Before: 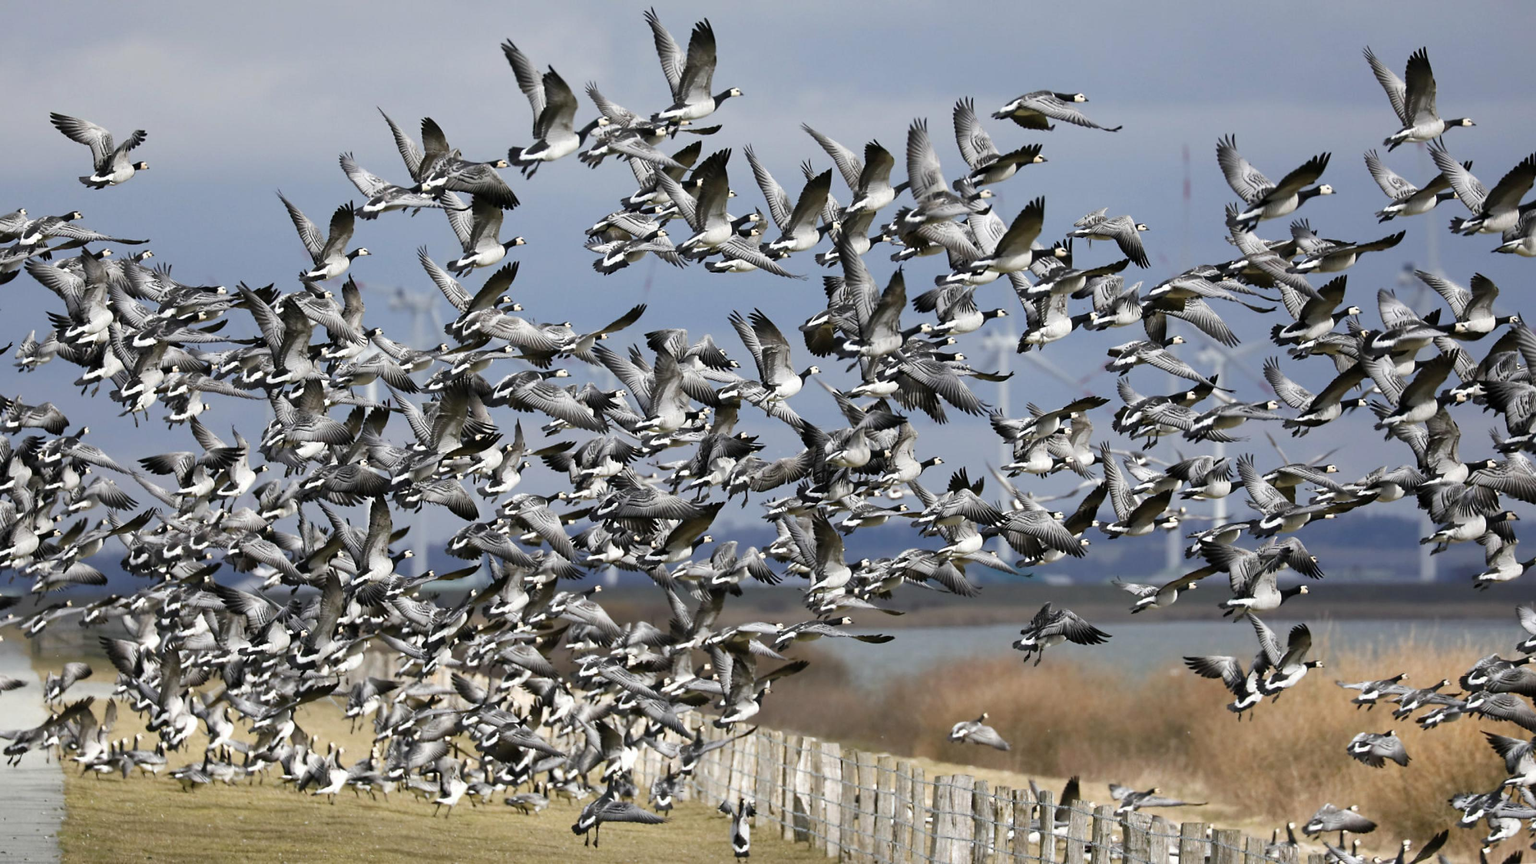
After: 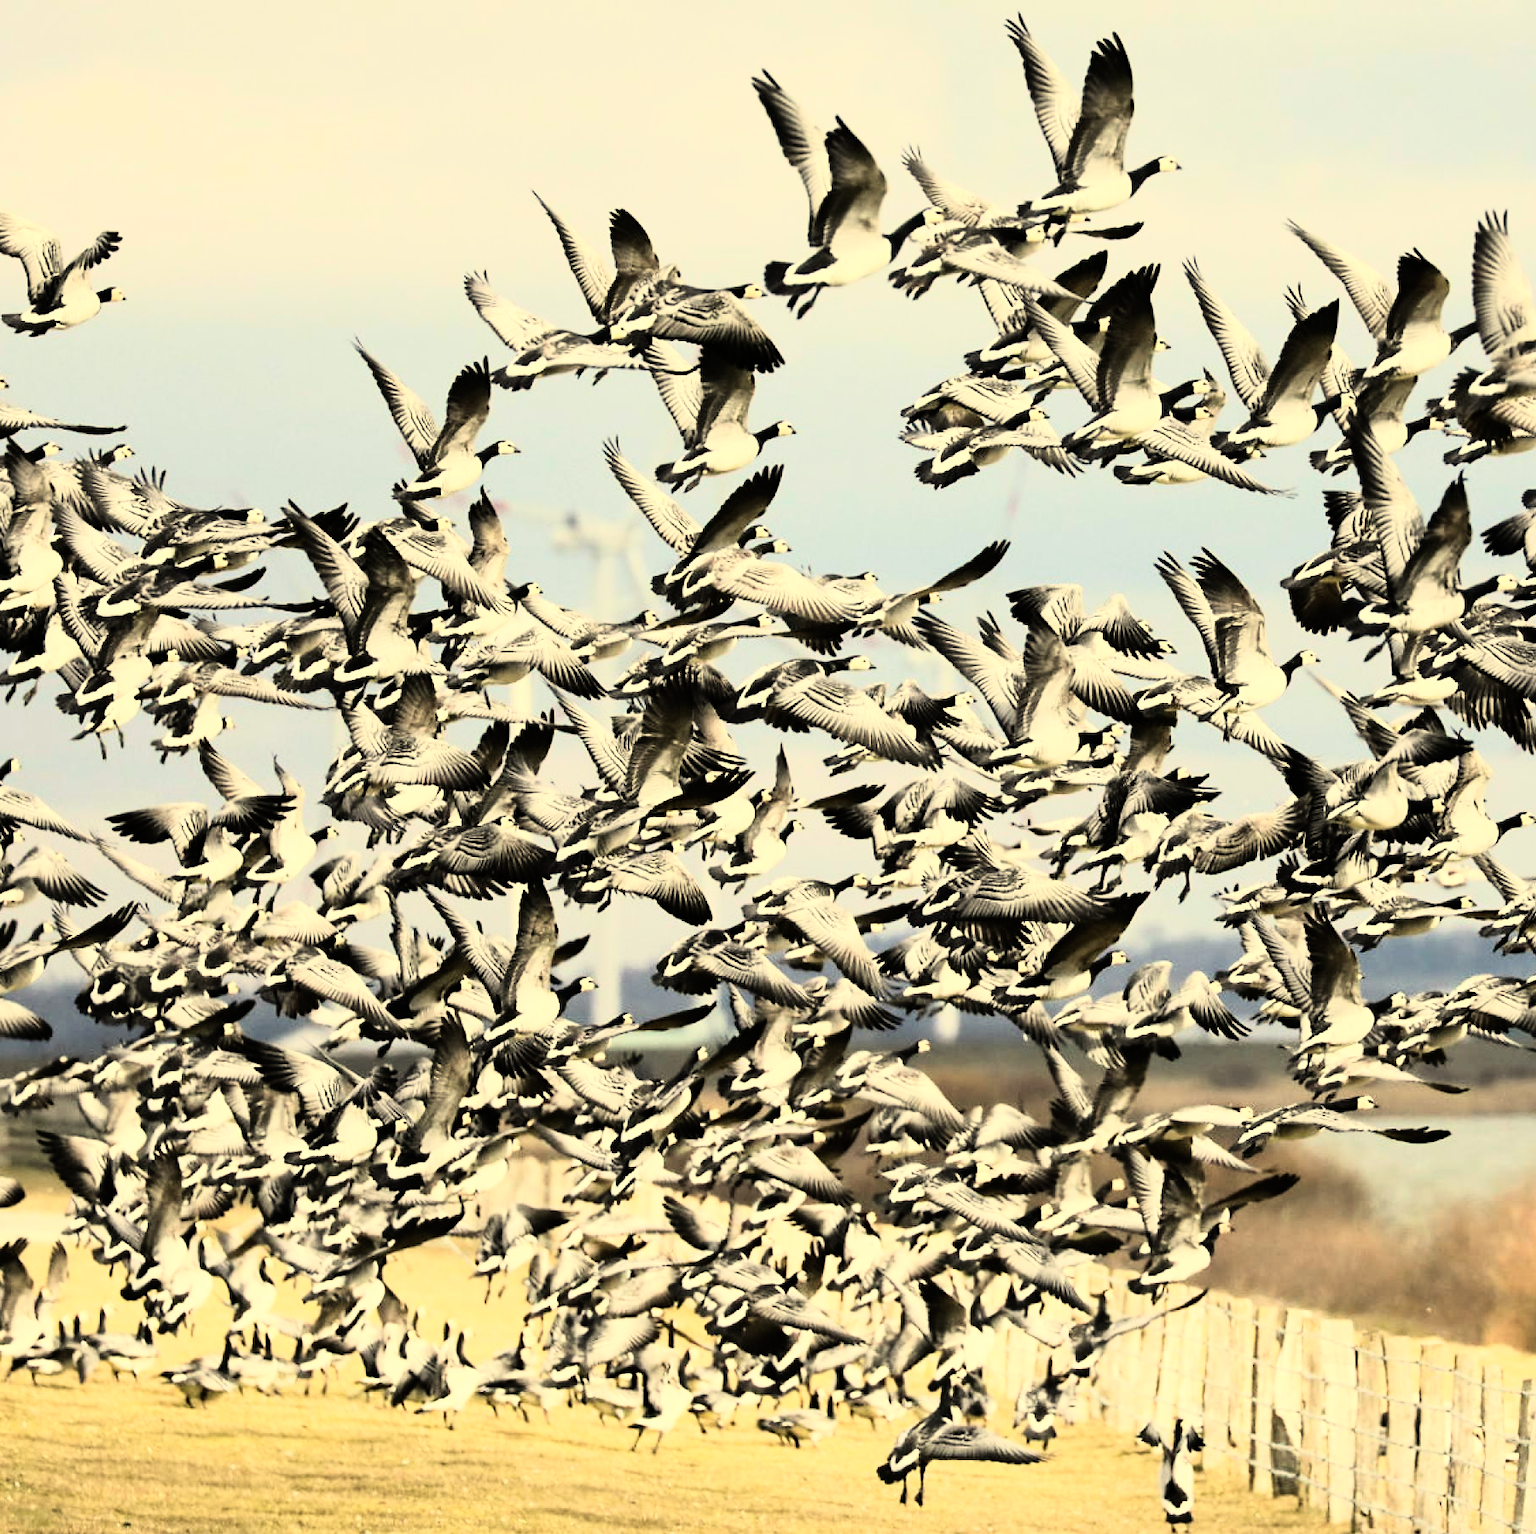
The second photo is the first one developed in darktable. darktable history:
crop: left 5.114%, right 38.589%
white balance: red 1.08, blue 0.791
rgb curve: curves: ch0 [(0, 0) (0.21, 0.15) (0.24, 0.21) (0.5, 0.75) (0.75, 0.96) (0.89, 0.99) (1, 1)]; ch1 [(0, 0.02) (0.21, 0.13) (0.25, 0.2) (0.5, 0.67) (0.75, 0.9) (0.89, 0.97) (1, 1)]; ch2 [(0, 0.02) (0.21, 0.13) (0.25, 0.2) (0.5, 0.67) (0.75, 0.9) (0.89, 0.97) (1, 1)], compensate middle gray true
